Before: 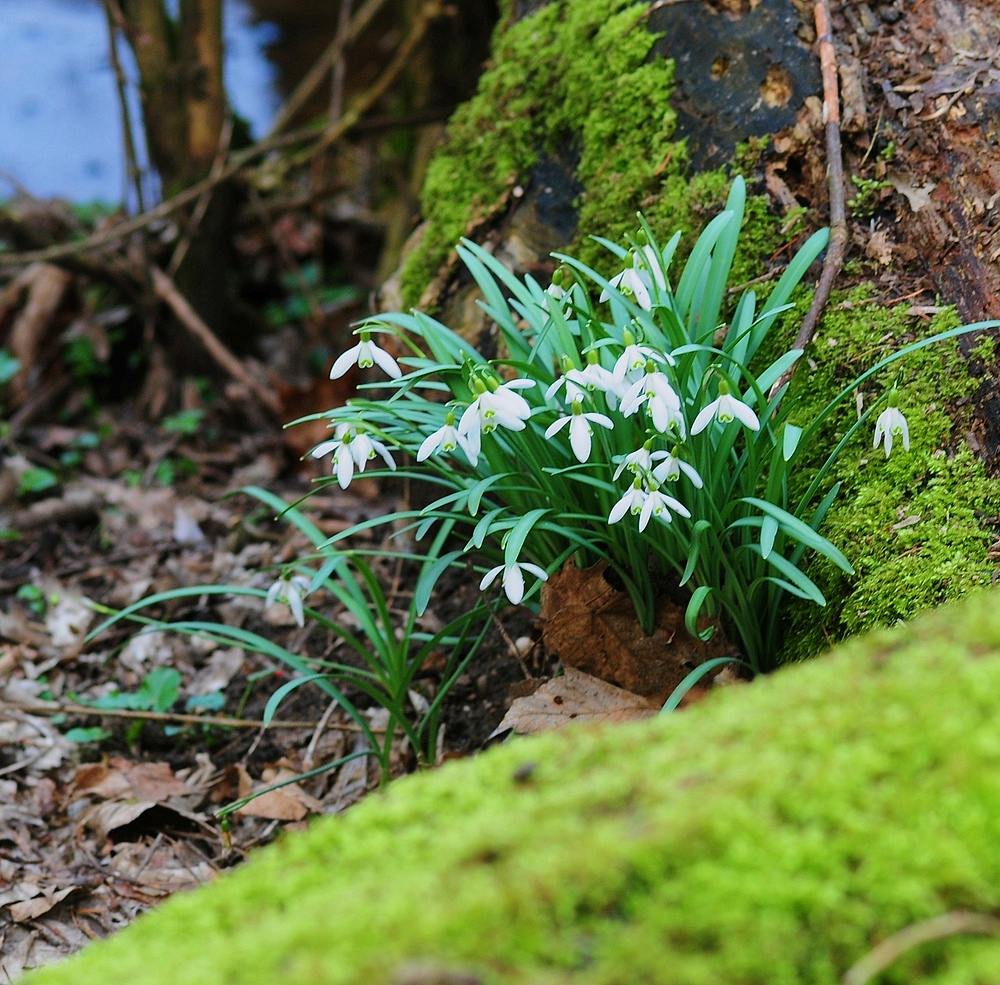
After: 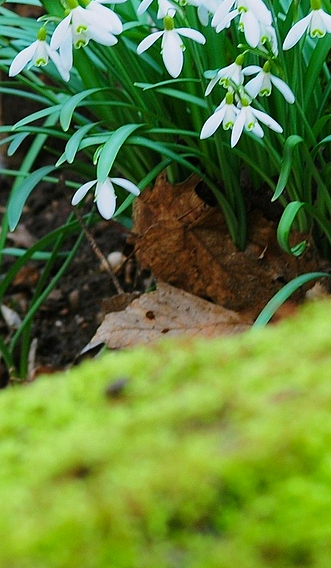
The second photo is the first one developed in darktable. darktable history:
crop: left 40.878%, top 39.176%, right 25.993%, bottom 3.081%
contrast brightness saturation: saturation 0.1
tone equalizer: on, module defaults
